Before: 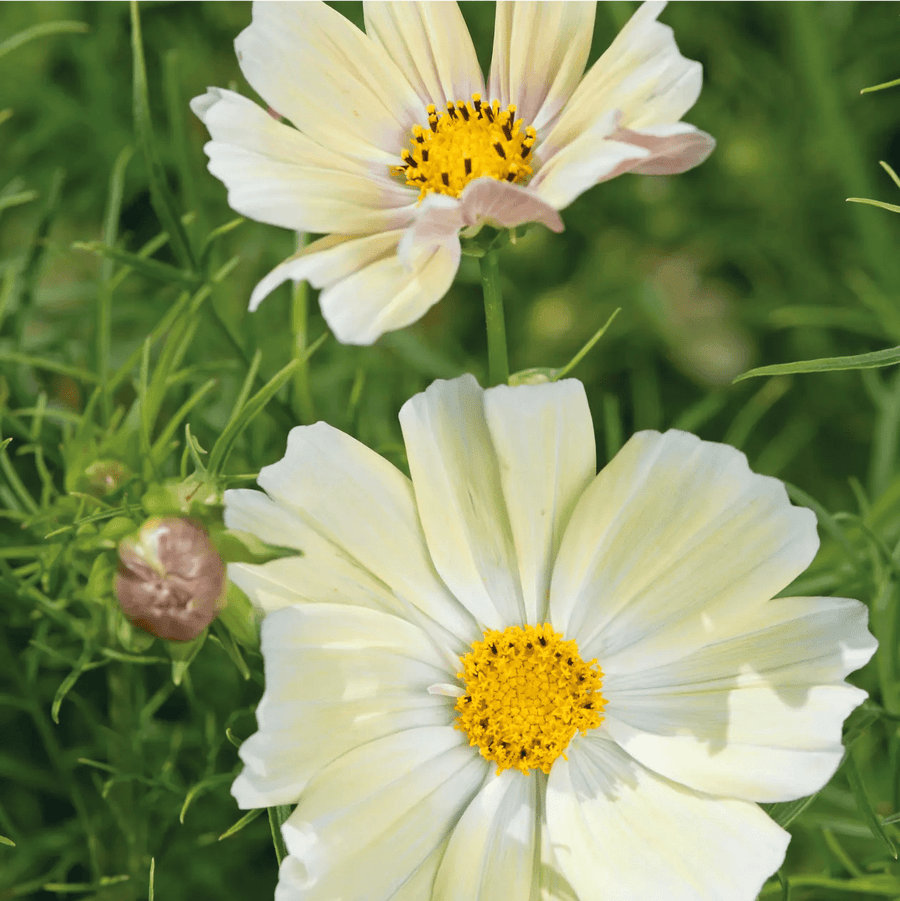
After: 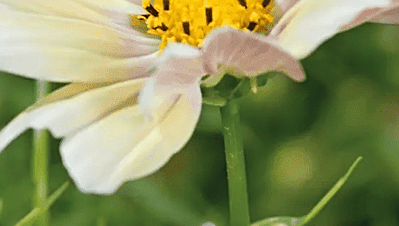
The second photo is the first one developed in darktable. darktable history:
sharpen: on, module defaults
crop: left 28.866%, top 16.818%, right 26.727%, bottom 58.042%
